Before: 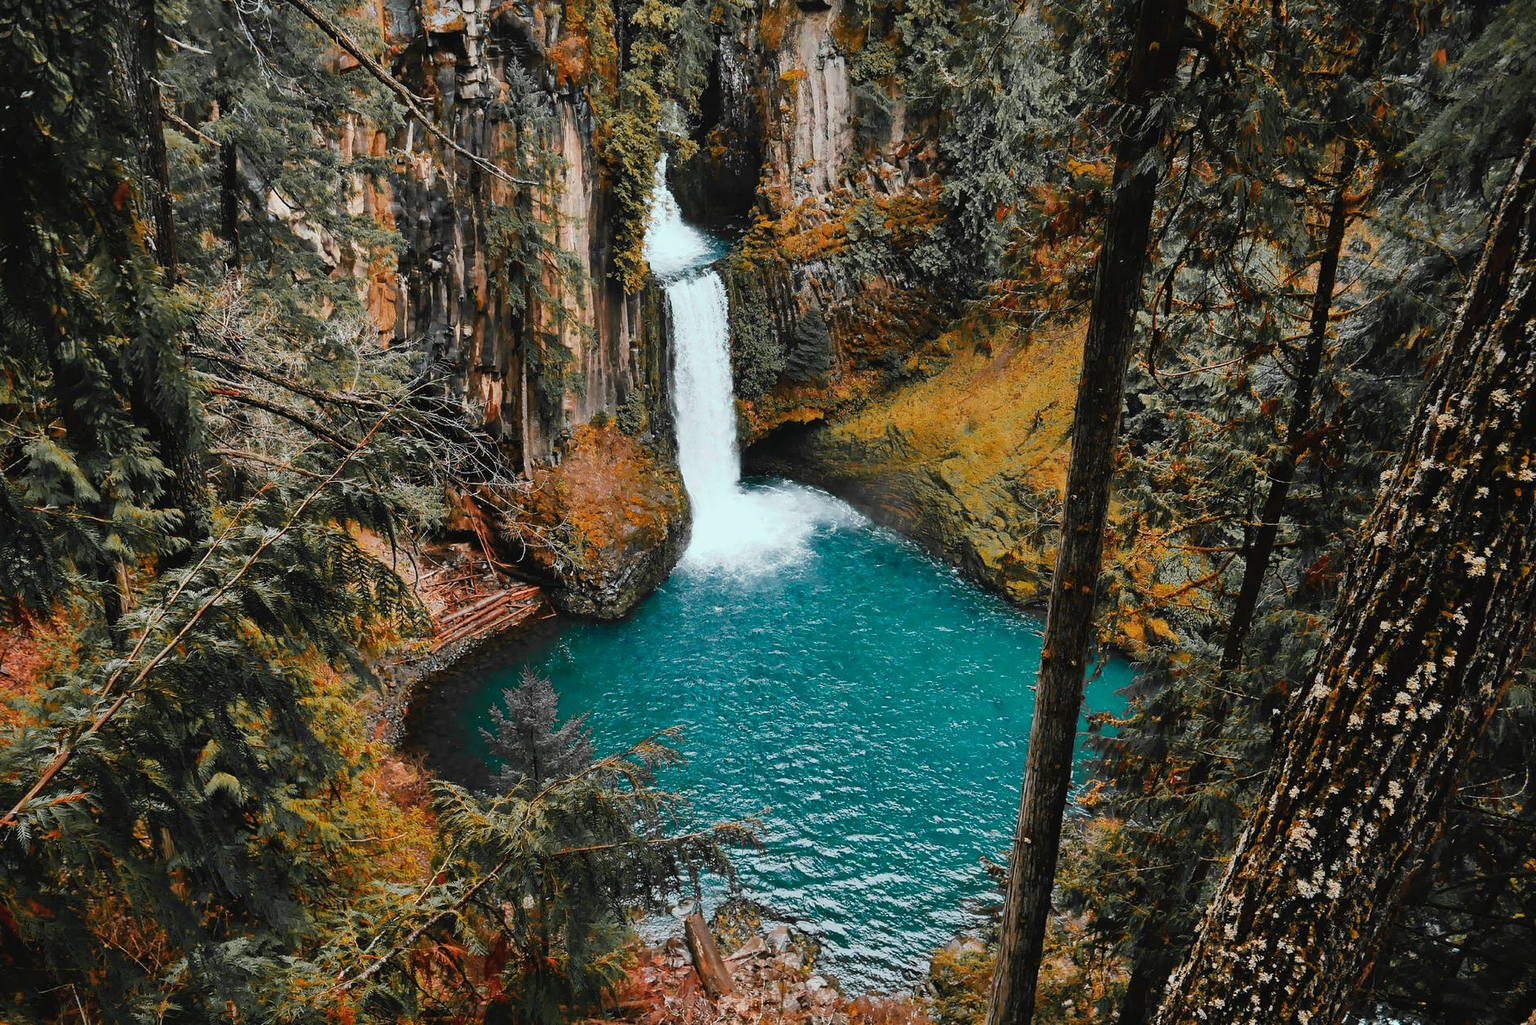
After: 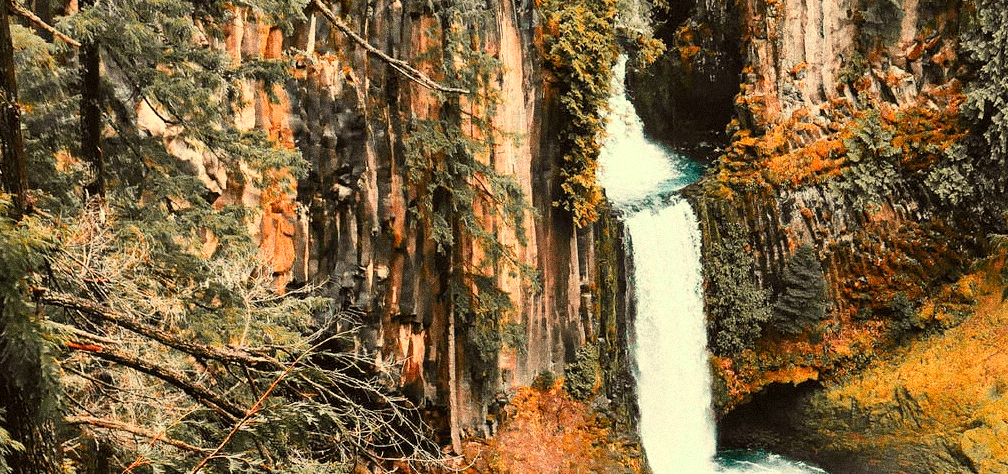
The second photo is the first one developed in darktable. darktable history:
grain: coarseness 14.49 ISO, strength 48.04%, mid-tones bias 35%
white balance: red 1.123, blue 0.83
color correction: highlights a* -2.73, highlights b* -2.09, shadows a* 2.41, shadows b* 2.73
crop: left 10.121%, top 10.631%, right 36.218%, bottom 51.526%
local contrast: mode bilateral grid, contrast 10, coarseness 25, detail 110%, midtone range 0.2
exposure: black level correction 0.002, exposure 0.15 EV, compensate highlight preservation false
contrast brightness saturation: contrast 0.2, brightness 0.15, saturation 0.14
tone equalizer: on, module defaults
